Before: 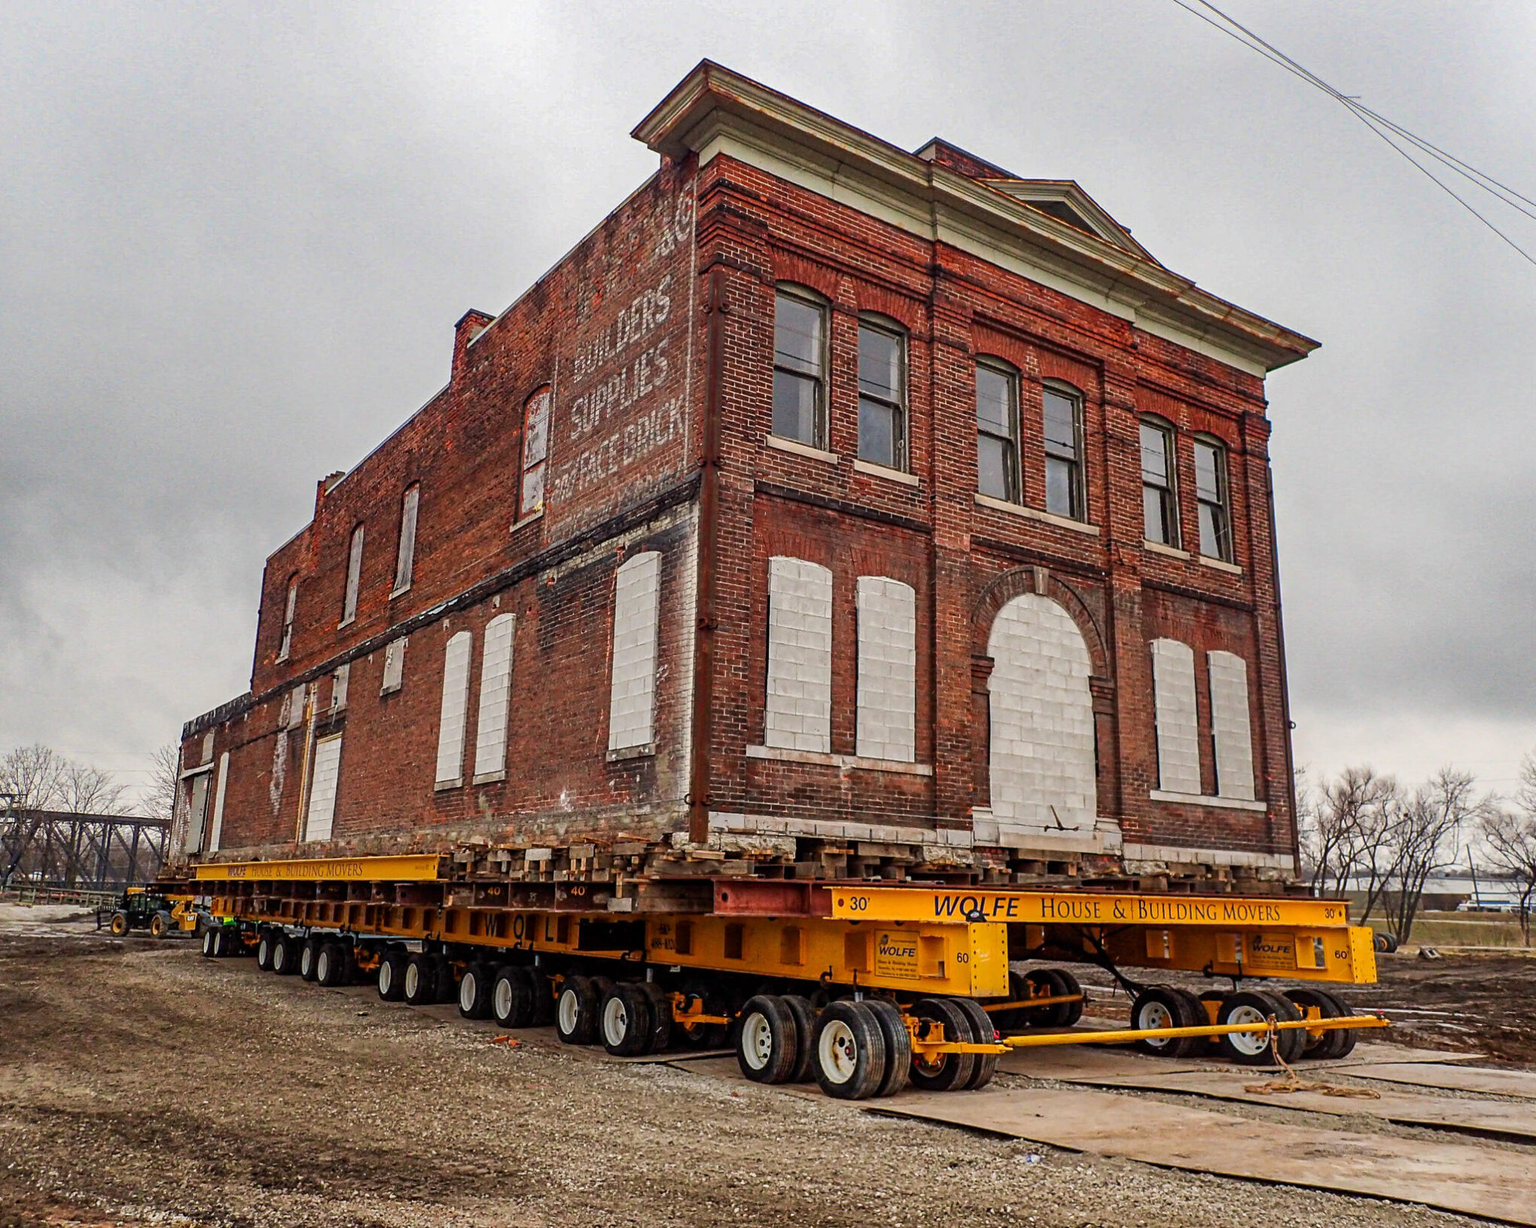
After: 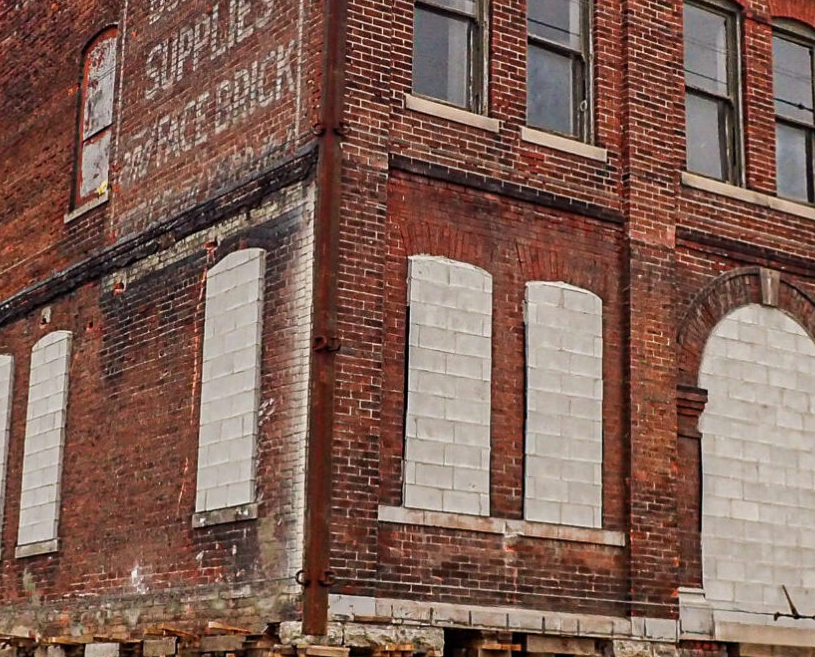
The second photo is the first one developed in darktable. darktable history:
crop: left 30.072%, top 29.726%, right 29.967%, bottom 29.978%
